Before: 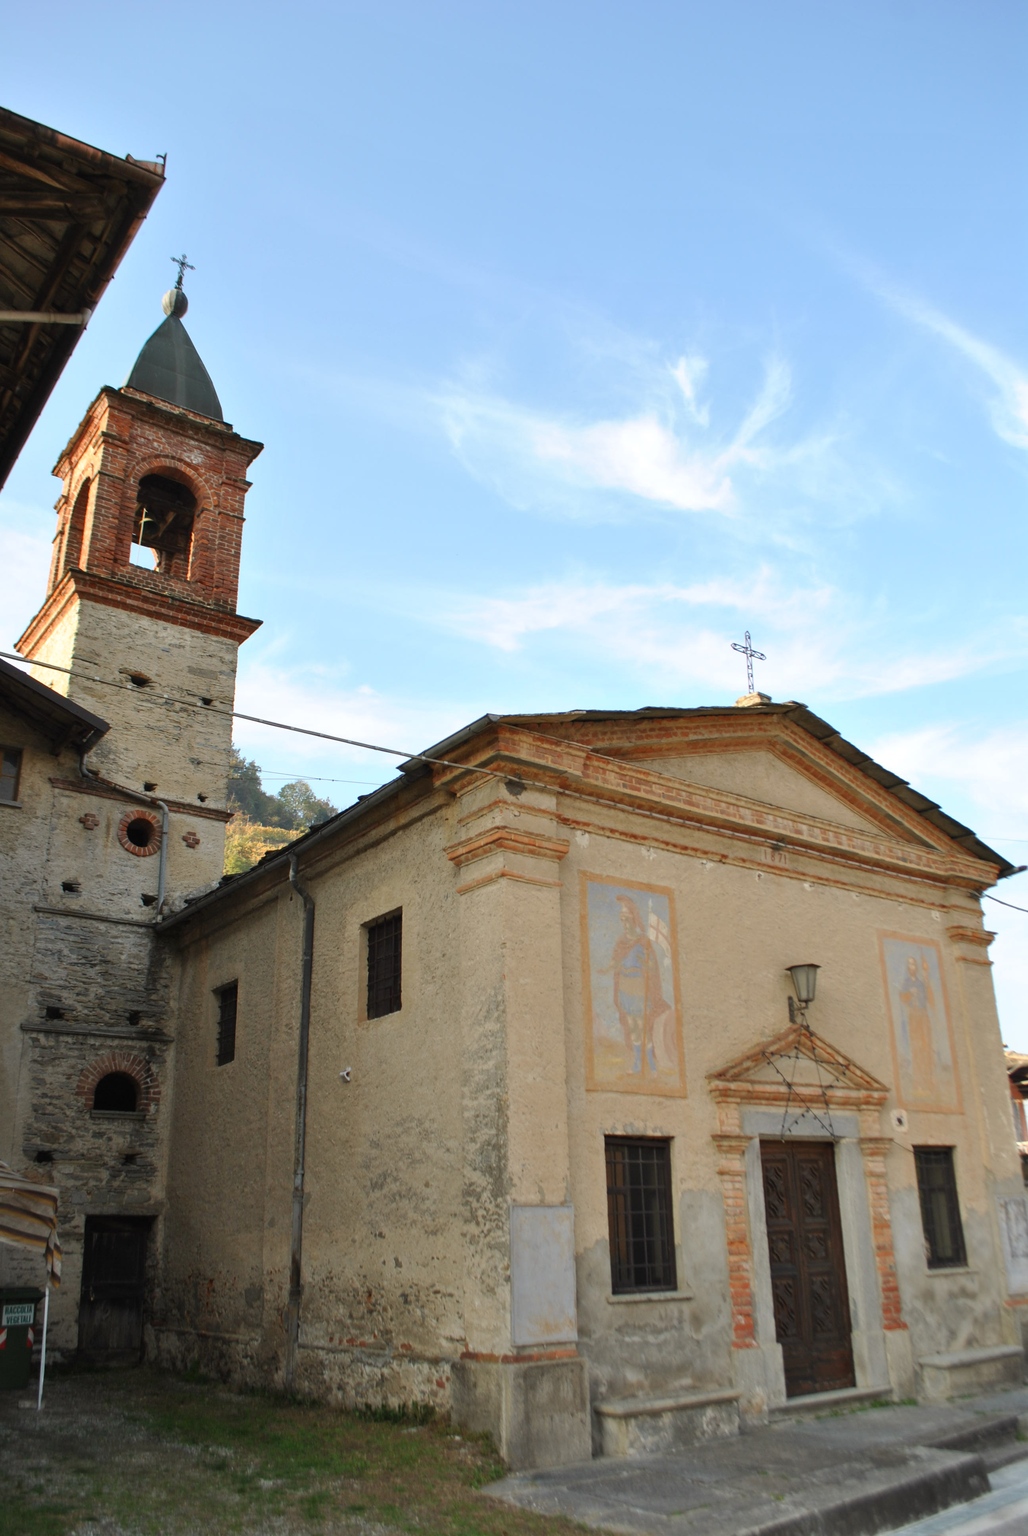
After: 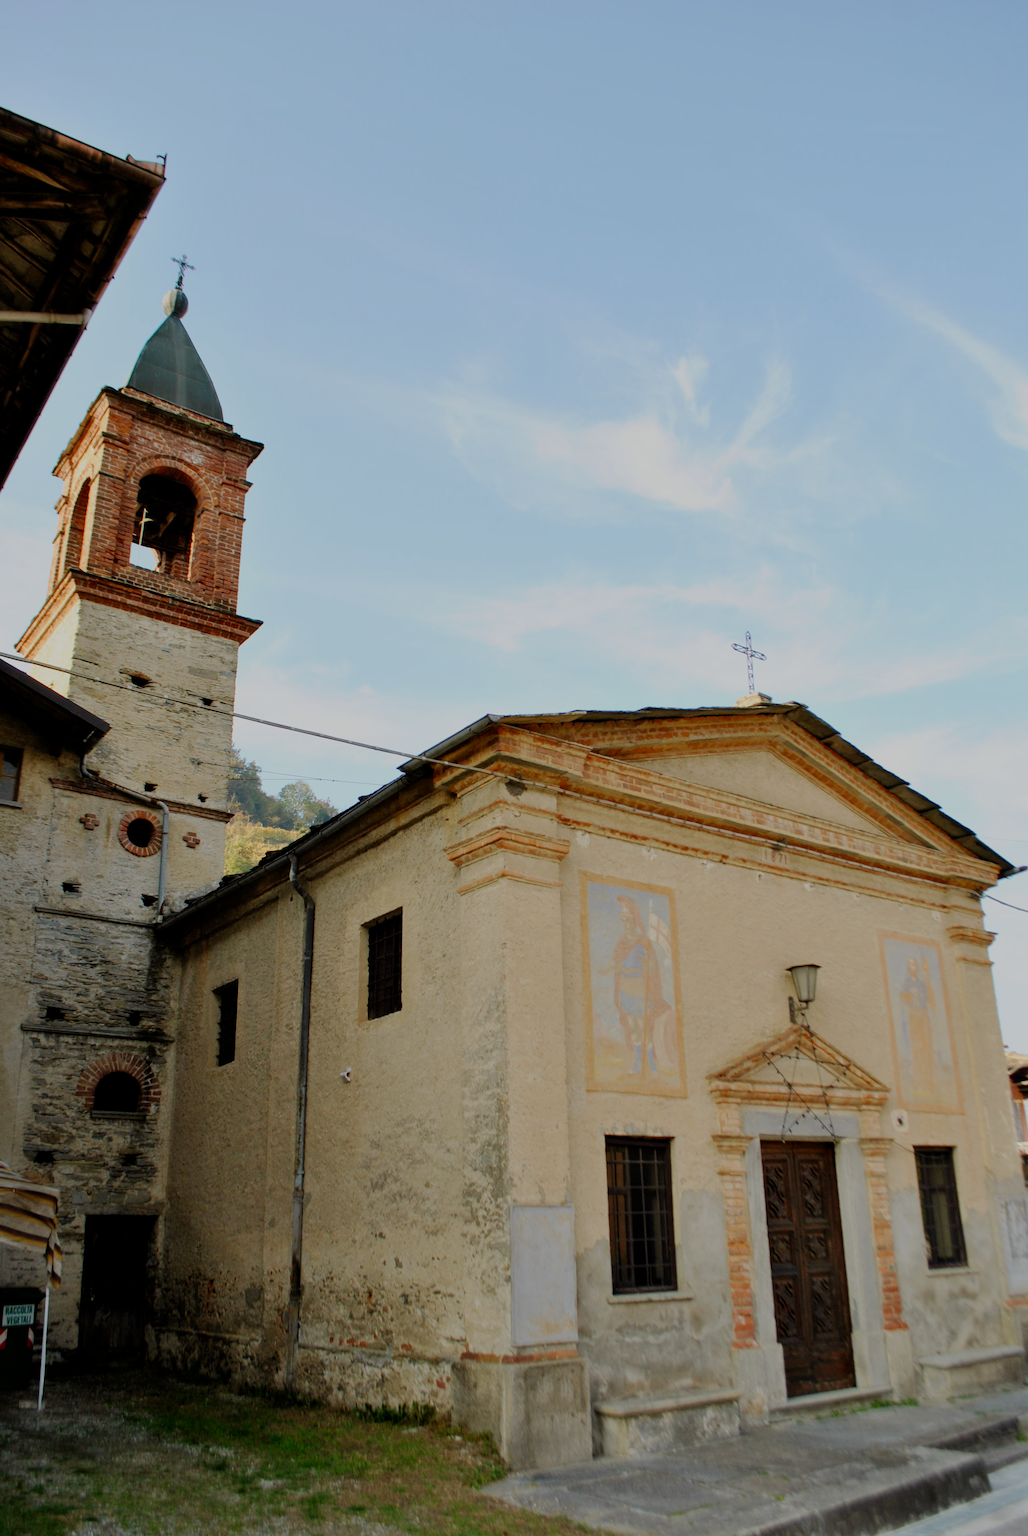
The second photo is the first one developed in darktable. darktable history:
filmic rgb: middle gray luminance 18%, black relative exposure -7.5 EV, white relative exposure 8.5 EV, threshold 6 EV, target black luminance 0%, hardness 2.23, latitude 18.37%, contrast 0.878, highlights saturation mix 5%, shadows ↔ highlights balance 10.15%, add noise in highlights 0, preserve chrominance no, color science v3 (2019), use custom middle-gray values true, iterations of high-quality reconstruction 0, contrast in highlights soft, enable highlight reconstruction true
velvia: on, module defaults
